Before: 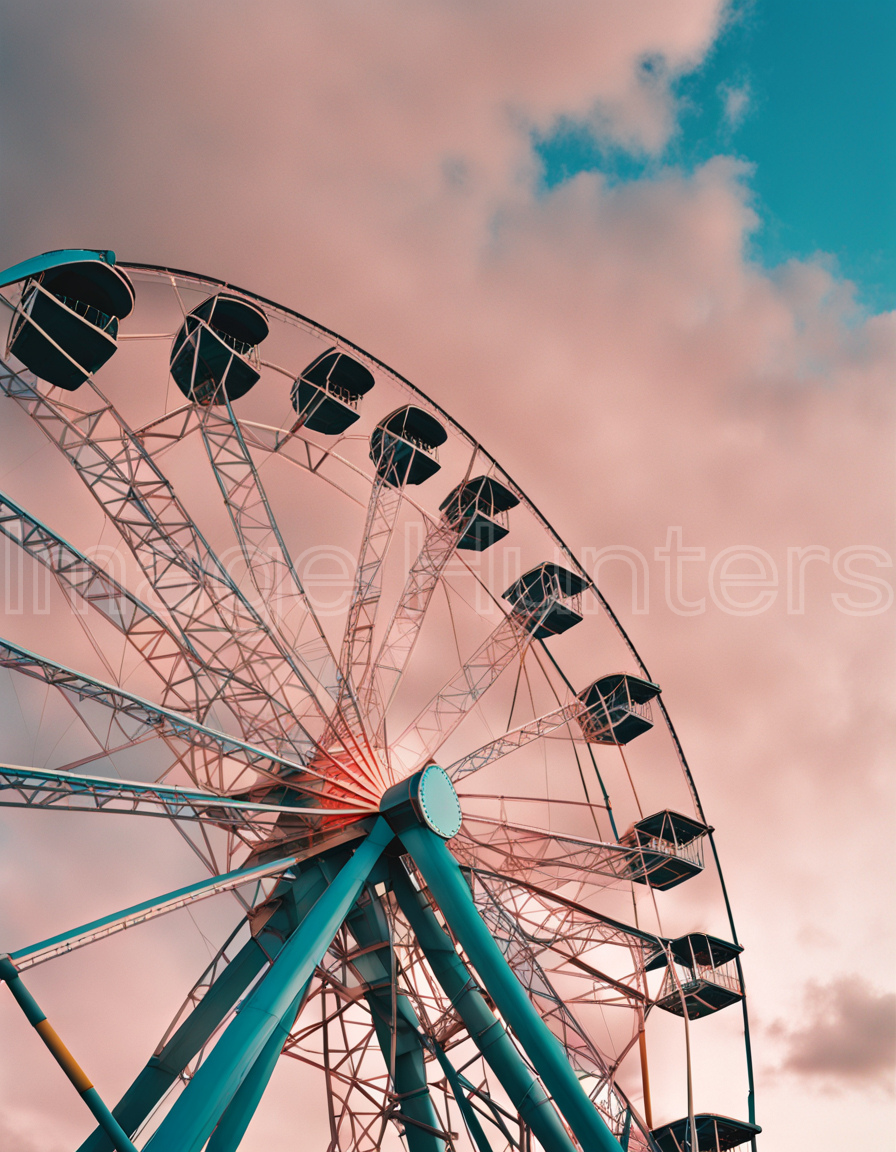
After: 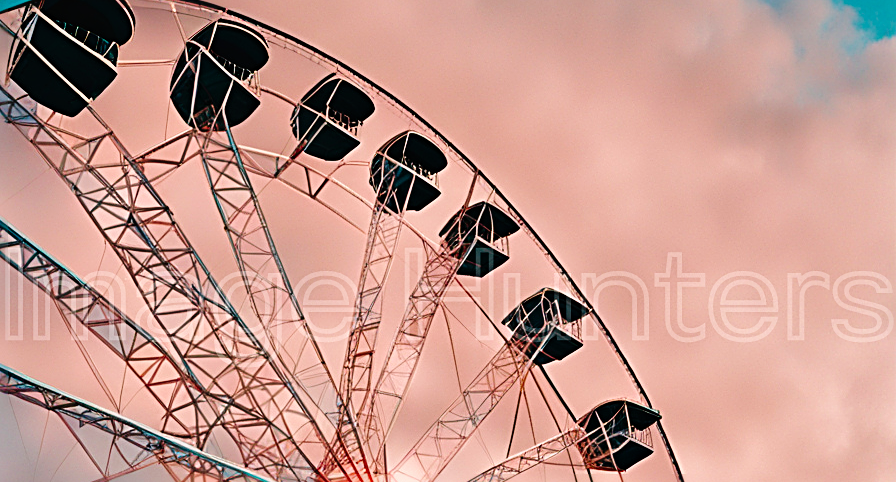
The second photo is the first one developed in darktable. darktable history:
shadows and highlights: low approximation 0.01, soften with gaussian
crop and rotate: top 23.84%, bottom 34.294%
velvia: on, module defaults
tone curve: curves: ch0 [(0, 0) (0.003, 0.003) (0.011, 0.005) (0.025, 0.008) (0.044, 0.012) (0.069, 0.02) (0.1, 0.031) (0.136, 0.047) (0.177, 0.088) (0.224, 0.141) (0.277, 0.222) (0.335, 0.32) (0.399, 0.422) (0.468, 0.523) (0.543, 0.623) (0.623, 0.716) (0.709, 0.796) (0.801, 0.878) (0.898, 0.957) (1, 1)], preserve colors none
sharpen: radius 2.817, amount 0.715
